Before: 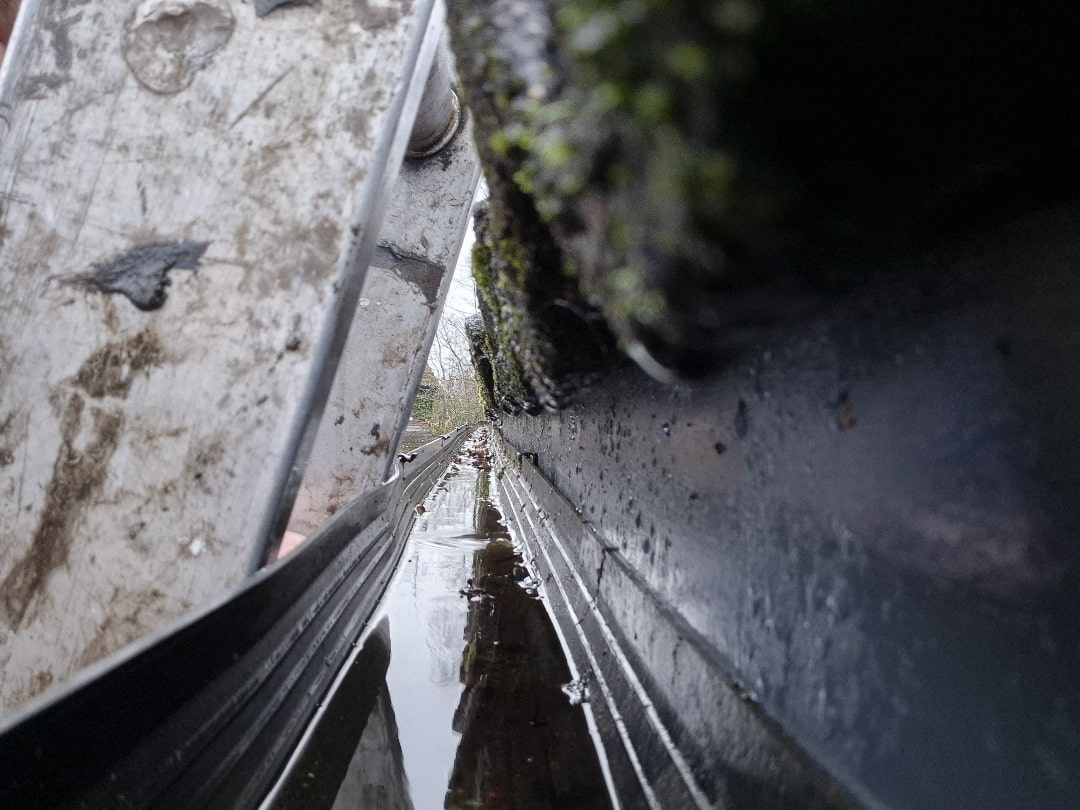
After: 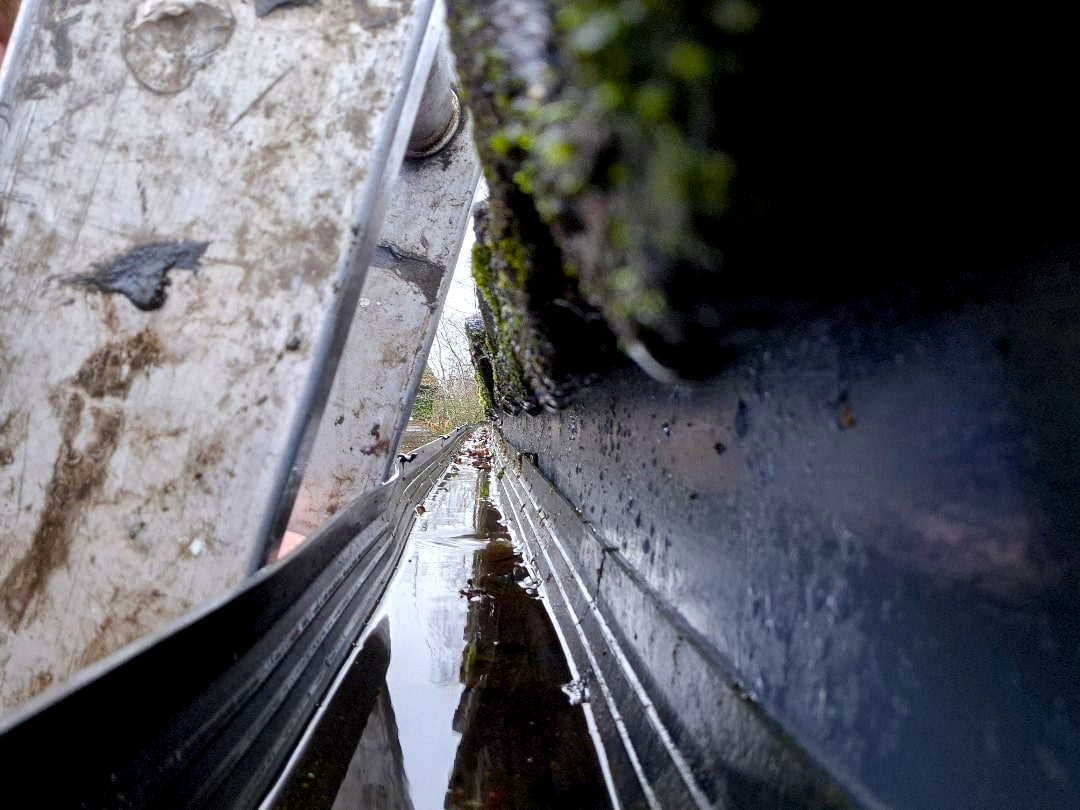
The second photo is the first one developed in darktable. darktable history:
color balance rgb: global offset › hue 170.26°, linear chroma grading › global chroma 20.533%, perceptual saturation grading › global saturation 19.962%, perceptual brilliance grading › global brilliance 11.233%, global vibrance 14.442%
exposure: black level correction 0.006, exposure -0.225 EV, compensate exposure bias true, compensate highlight preservation false
